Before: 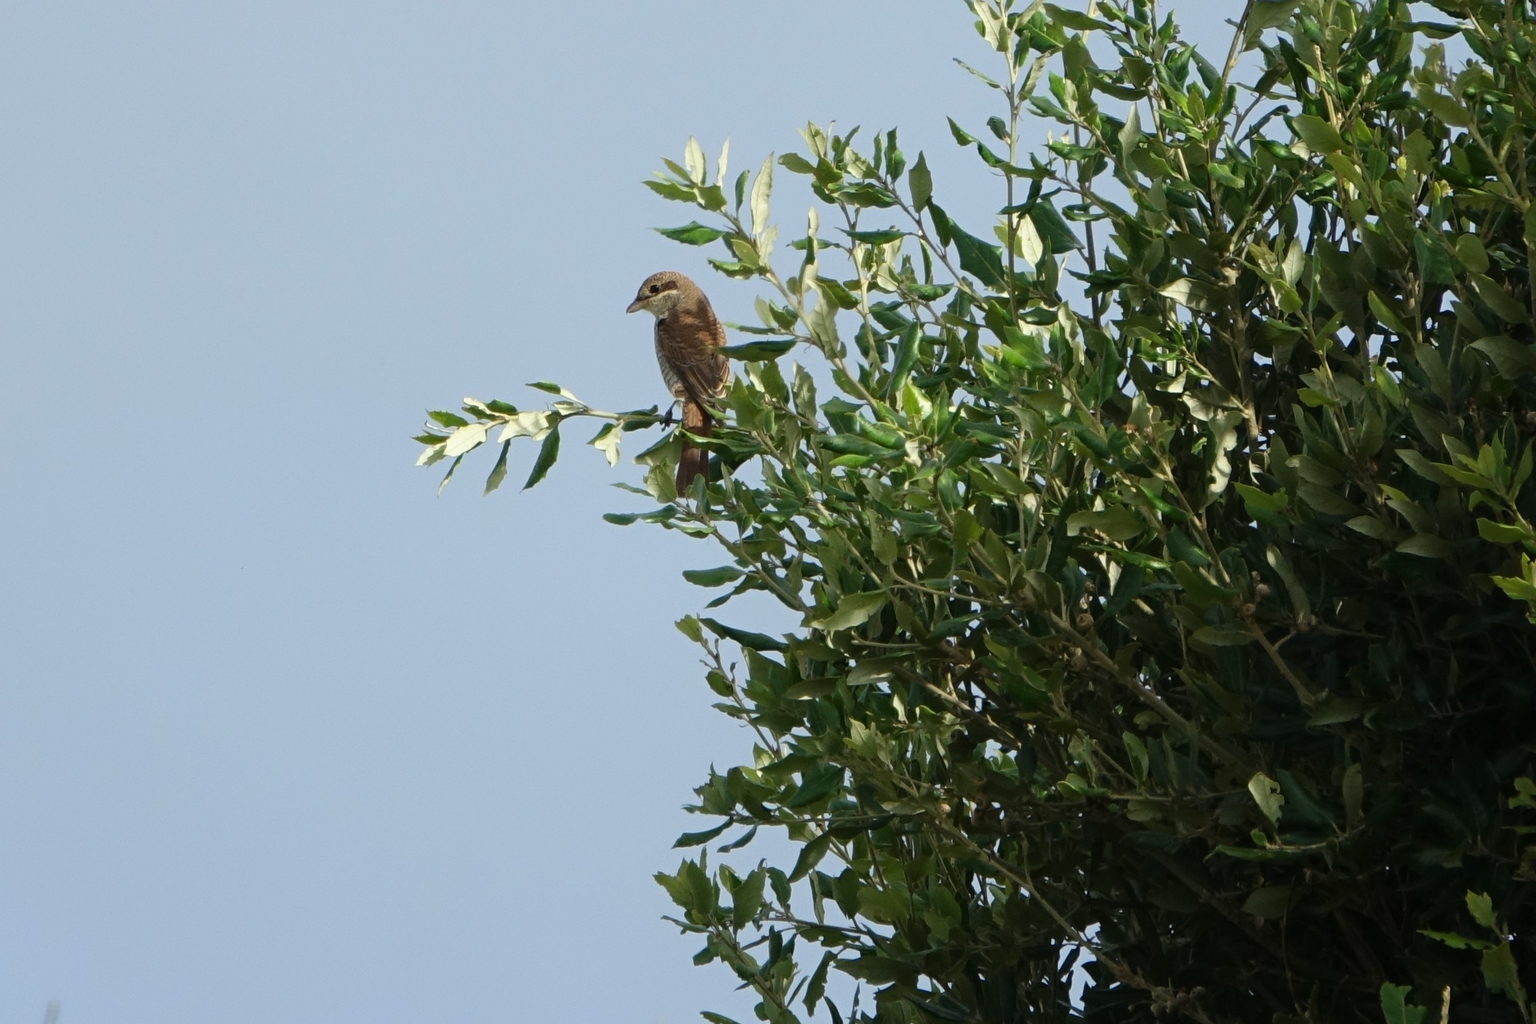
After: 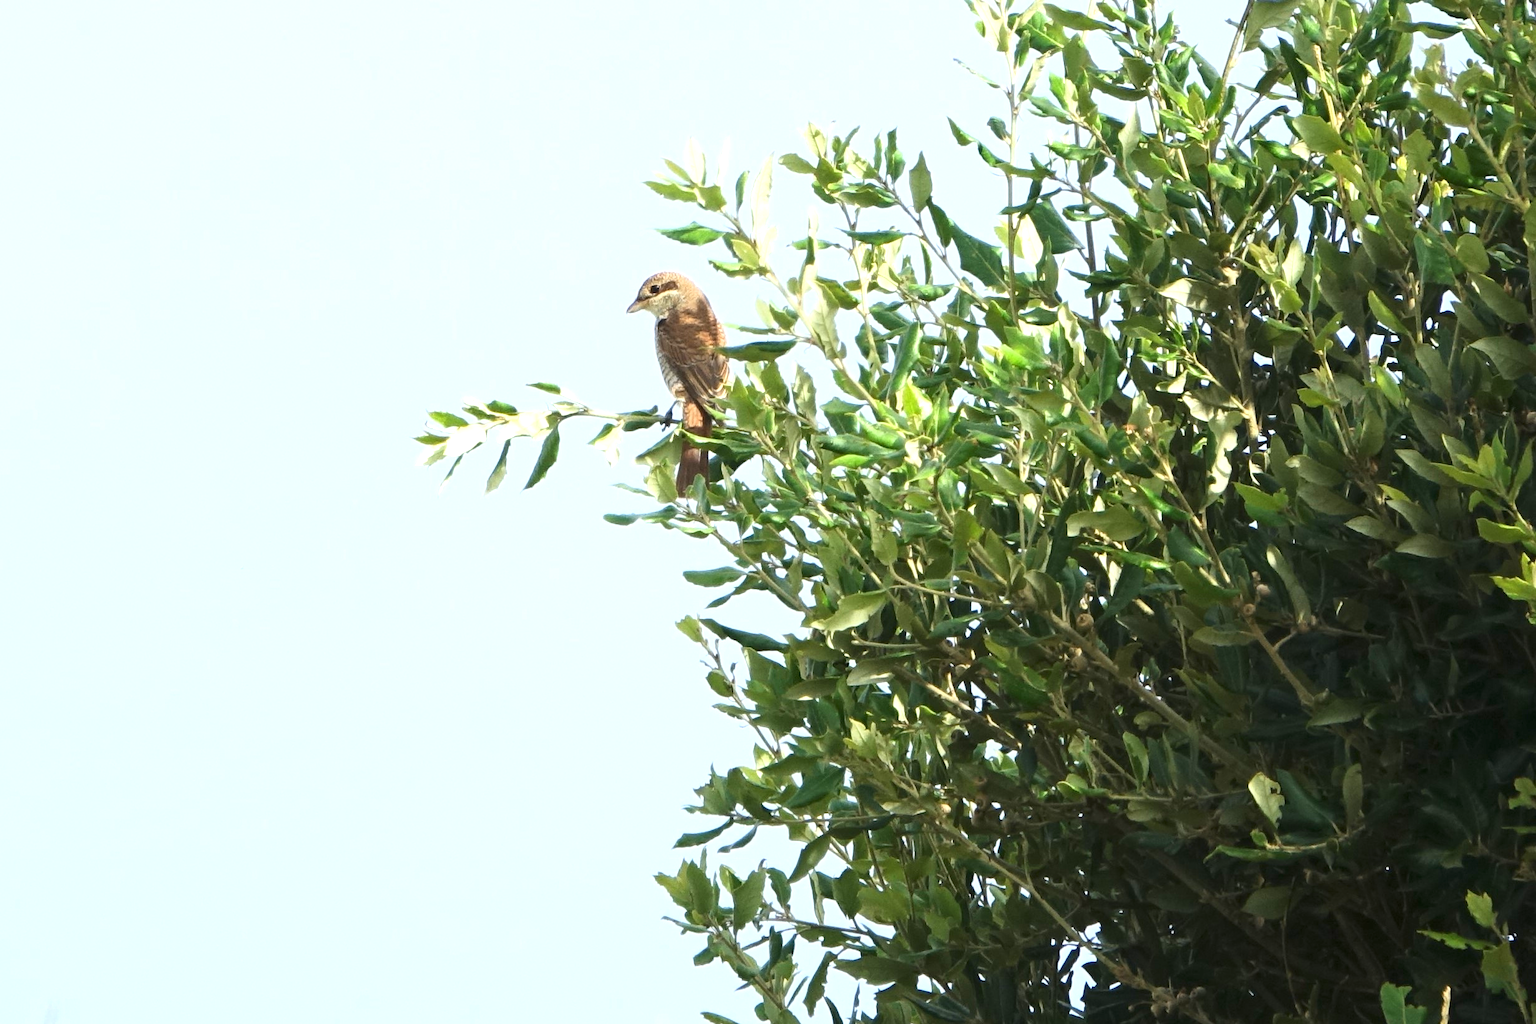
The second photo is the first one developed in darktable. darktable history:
exposure: black level correction 0, exposure 1.199 EV, compensate highlight preservation false
base curve: curves: ch0 [(0, 0) (0.666, 0.806) (1, 1)]
